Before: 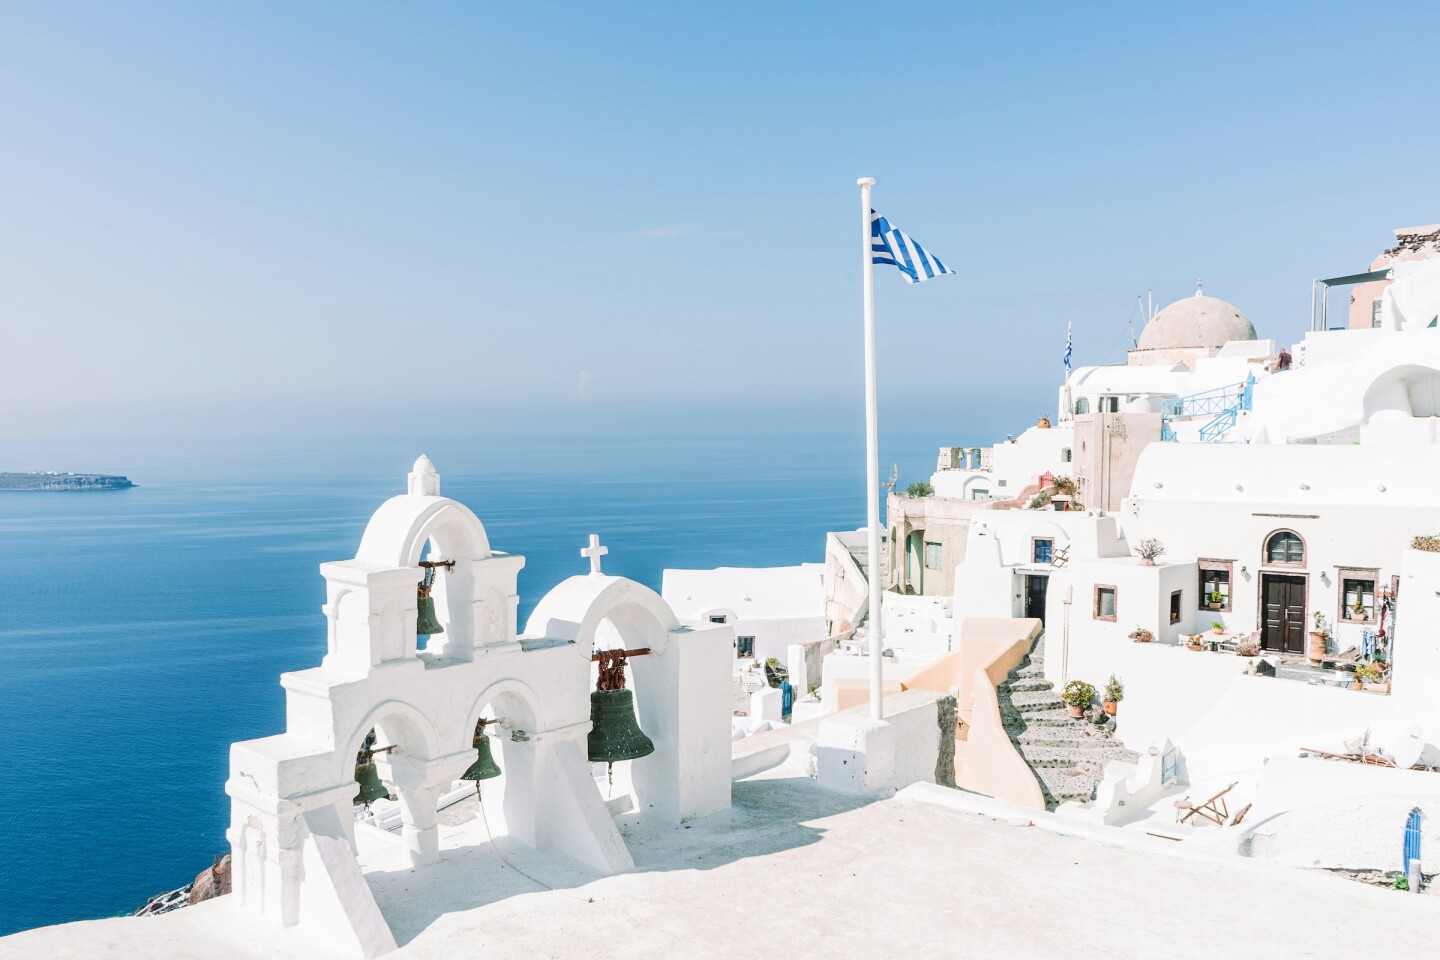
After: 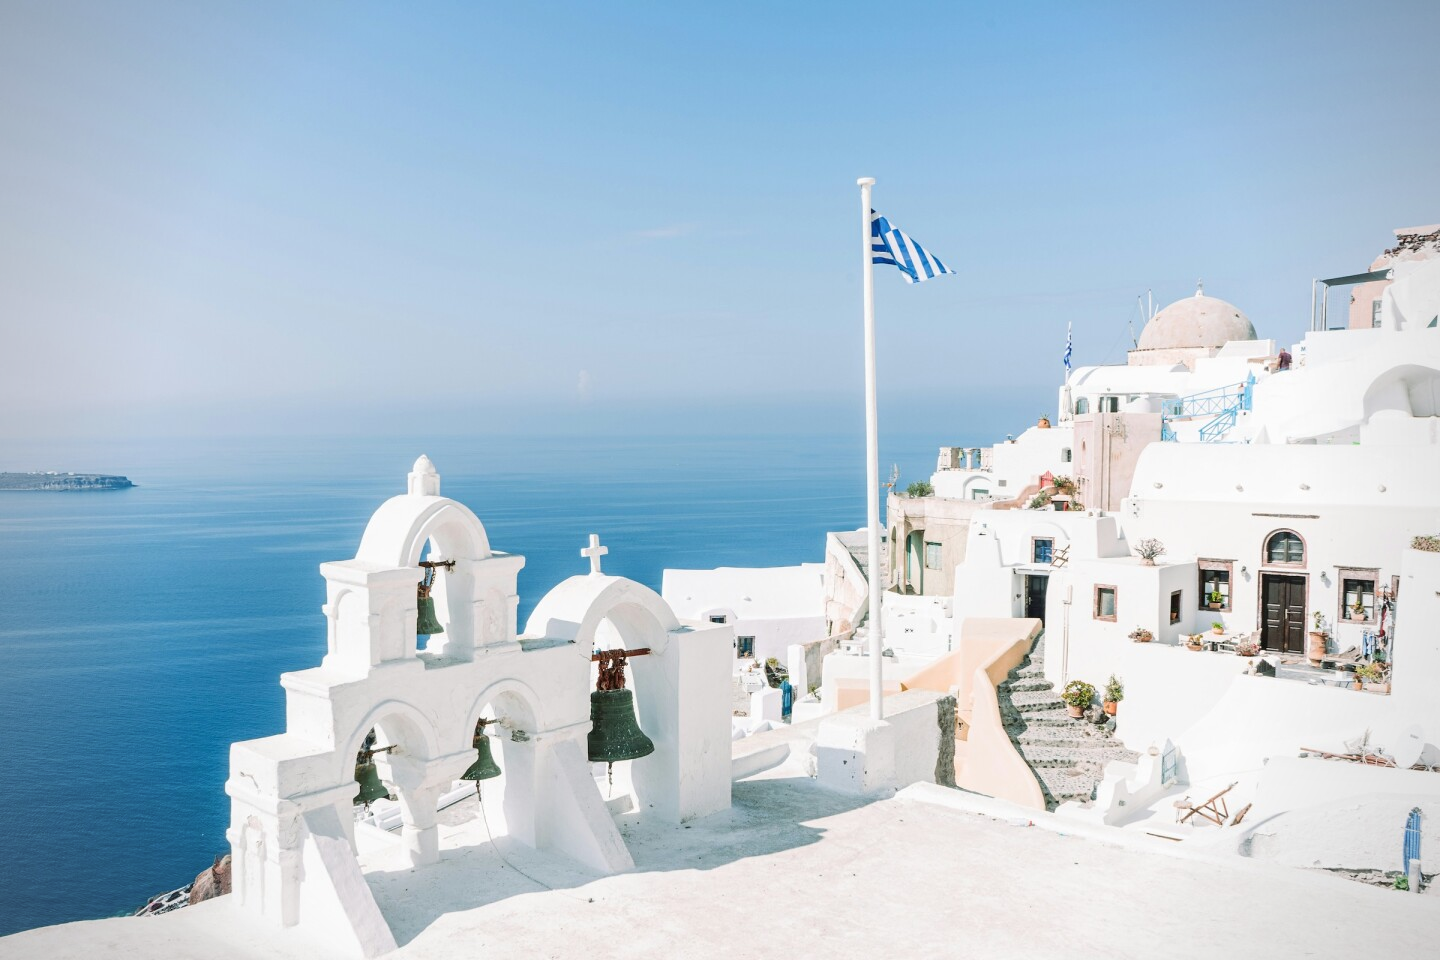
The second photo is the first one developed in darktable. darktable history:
vignetting: fall-off radius 61.25%
